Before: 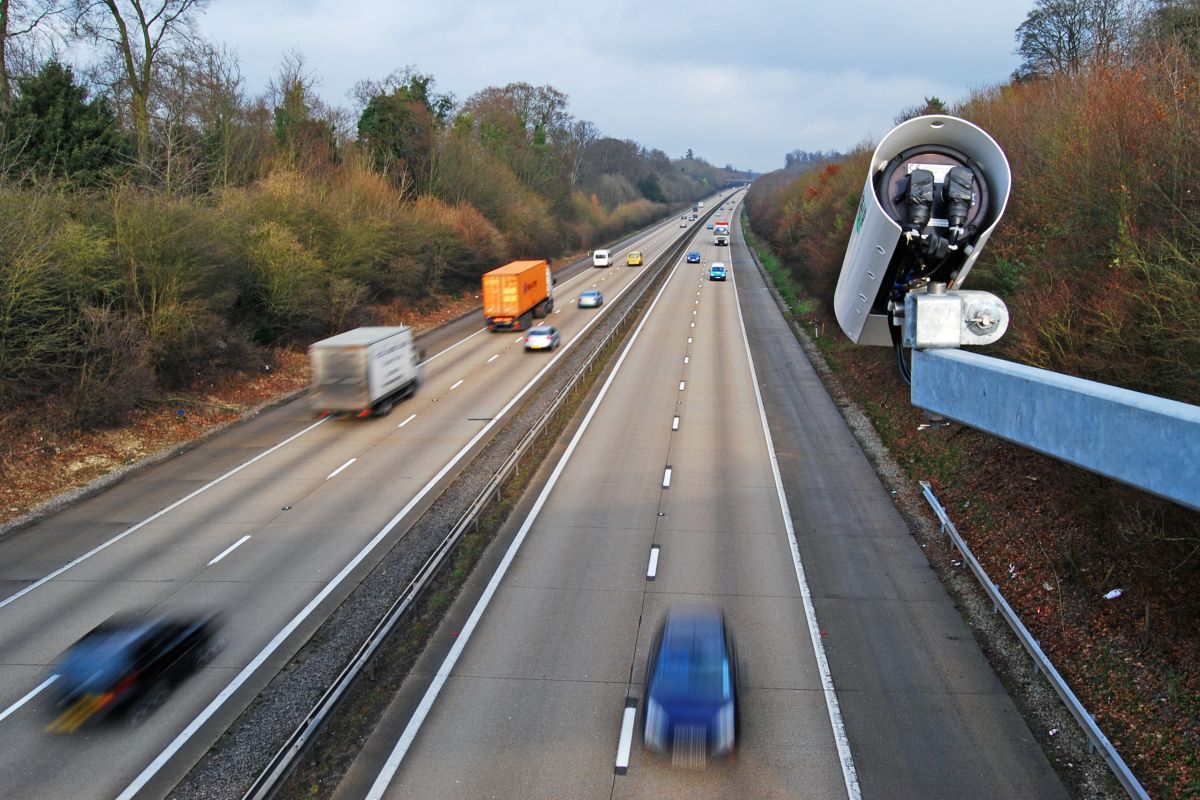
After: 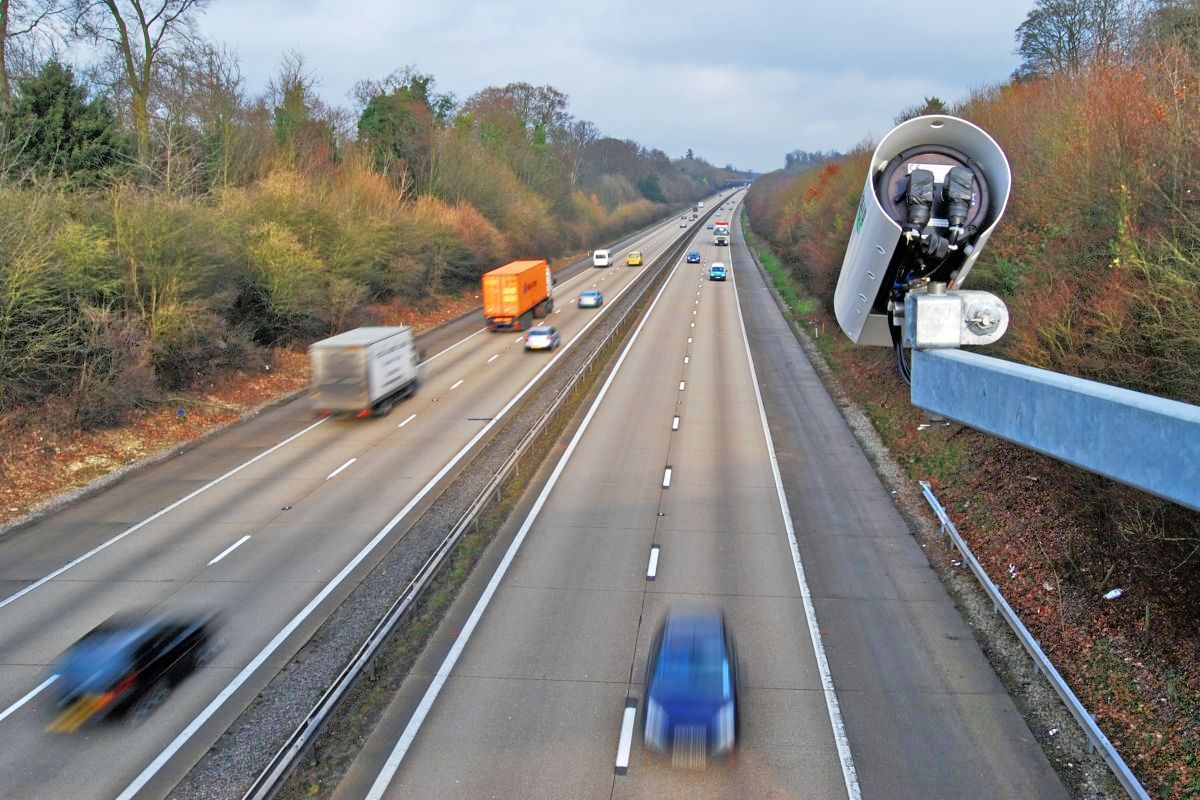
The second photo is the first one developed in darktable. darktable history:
tone equalizer: -7 EV 0.142 EV, -6 EV 0.586 EV, -5 EV 1.19 EV, -4 EV 1.36 EV, -3 EV 1.15 EV, -2 EV 0.6 EV, -1 EV 0.163 EV
